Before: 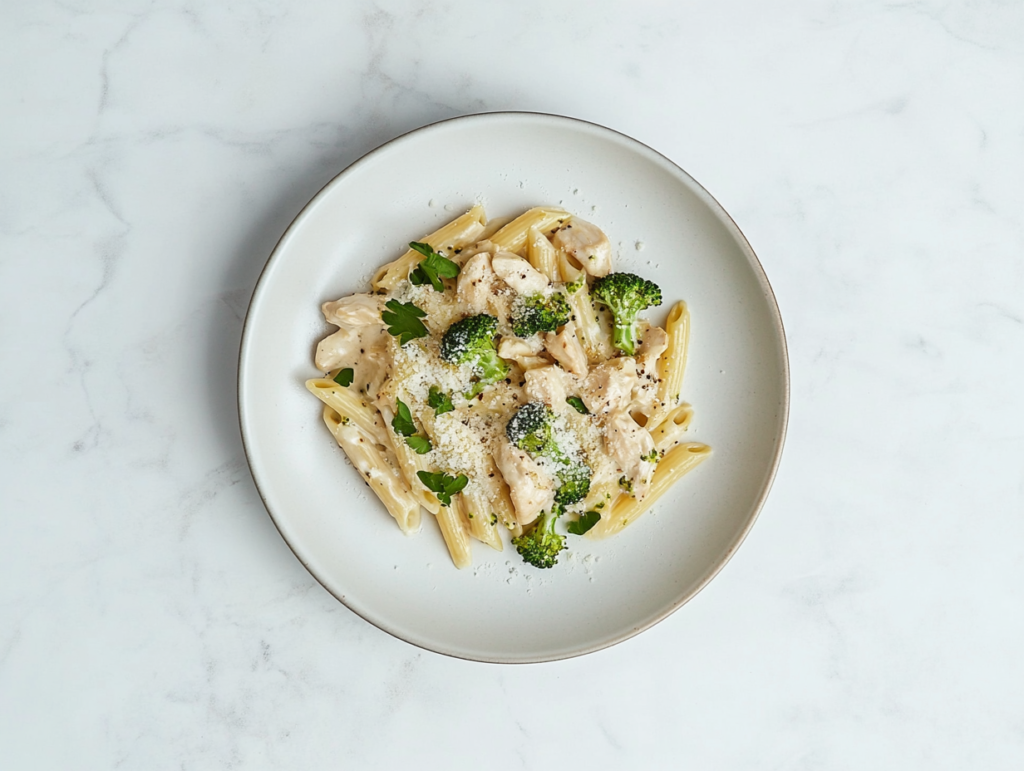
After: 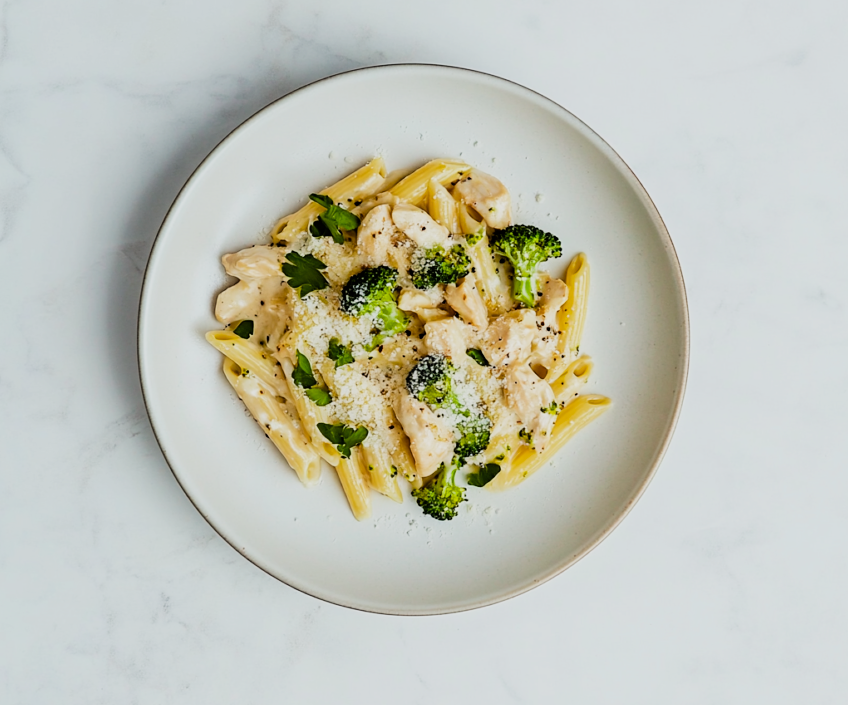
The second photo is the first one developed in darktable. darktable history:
crop: left 9.807%, top 6.259%, right 7.334%, bottom 2.177%
filmic rgb: black relative exposure -5 EV, hardness 2.88, contrast 1.3, highlights saturation mix -30%
color balance rgb: perceptual saturation grading › global saturation 20%, global vibrance 20%
